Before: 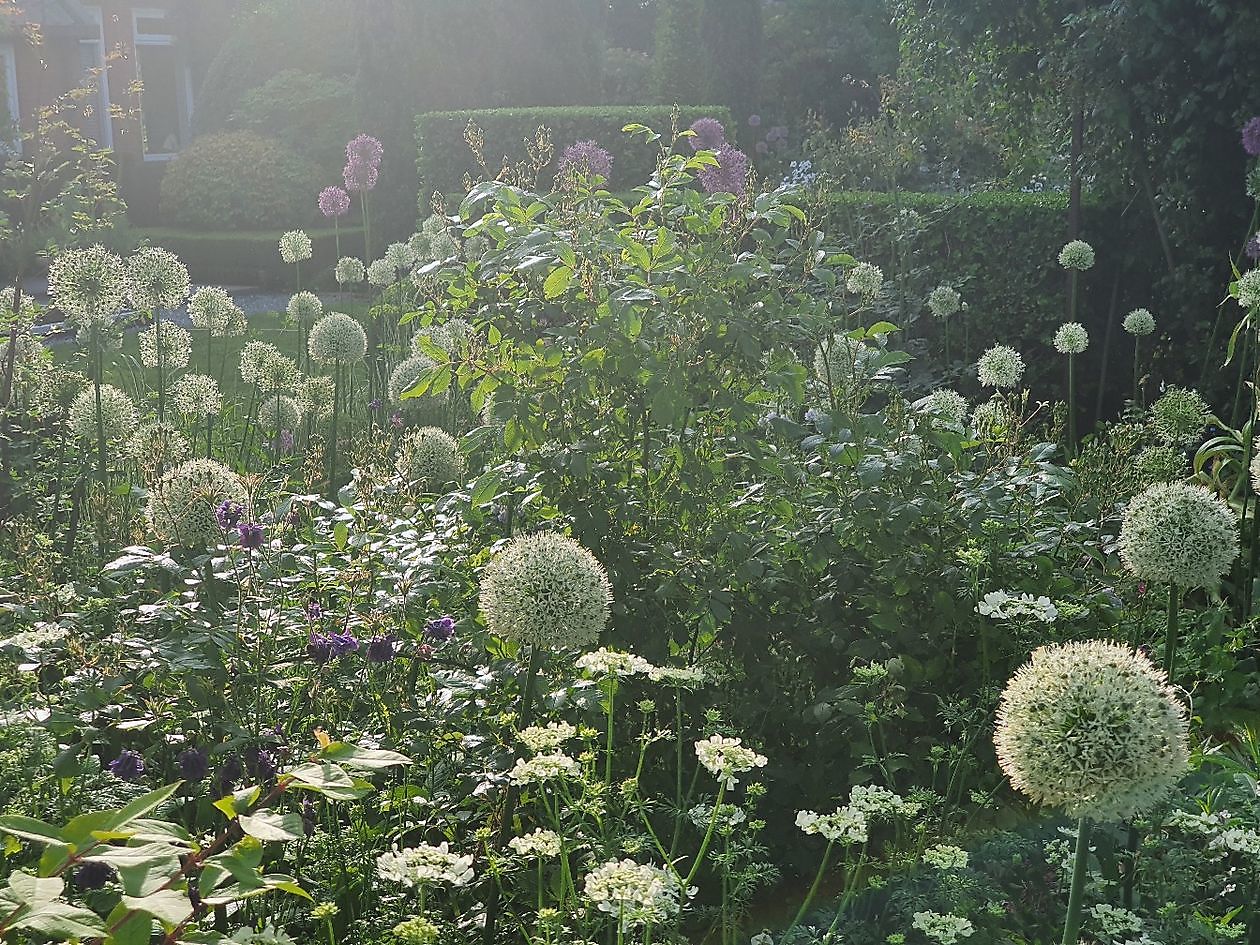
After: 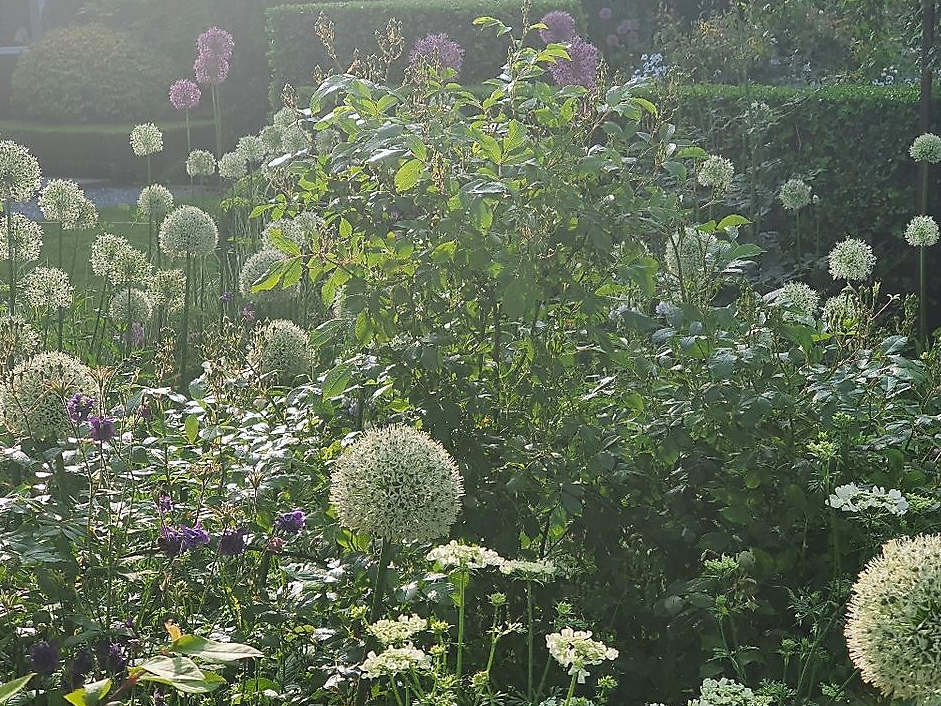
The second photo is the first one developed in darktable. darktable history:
crop and rotate: left 11.831%, top 11.346%, right 13.429%, bottom 13.899%
velvia: strength 6%
